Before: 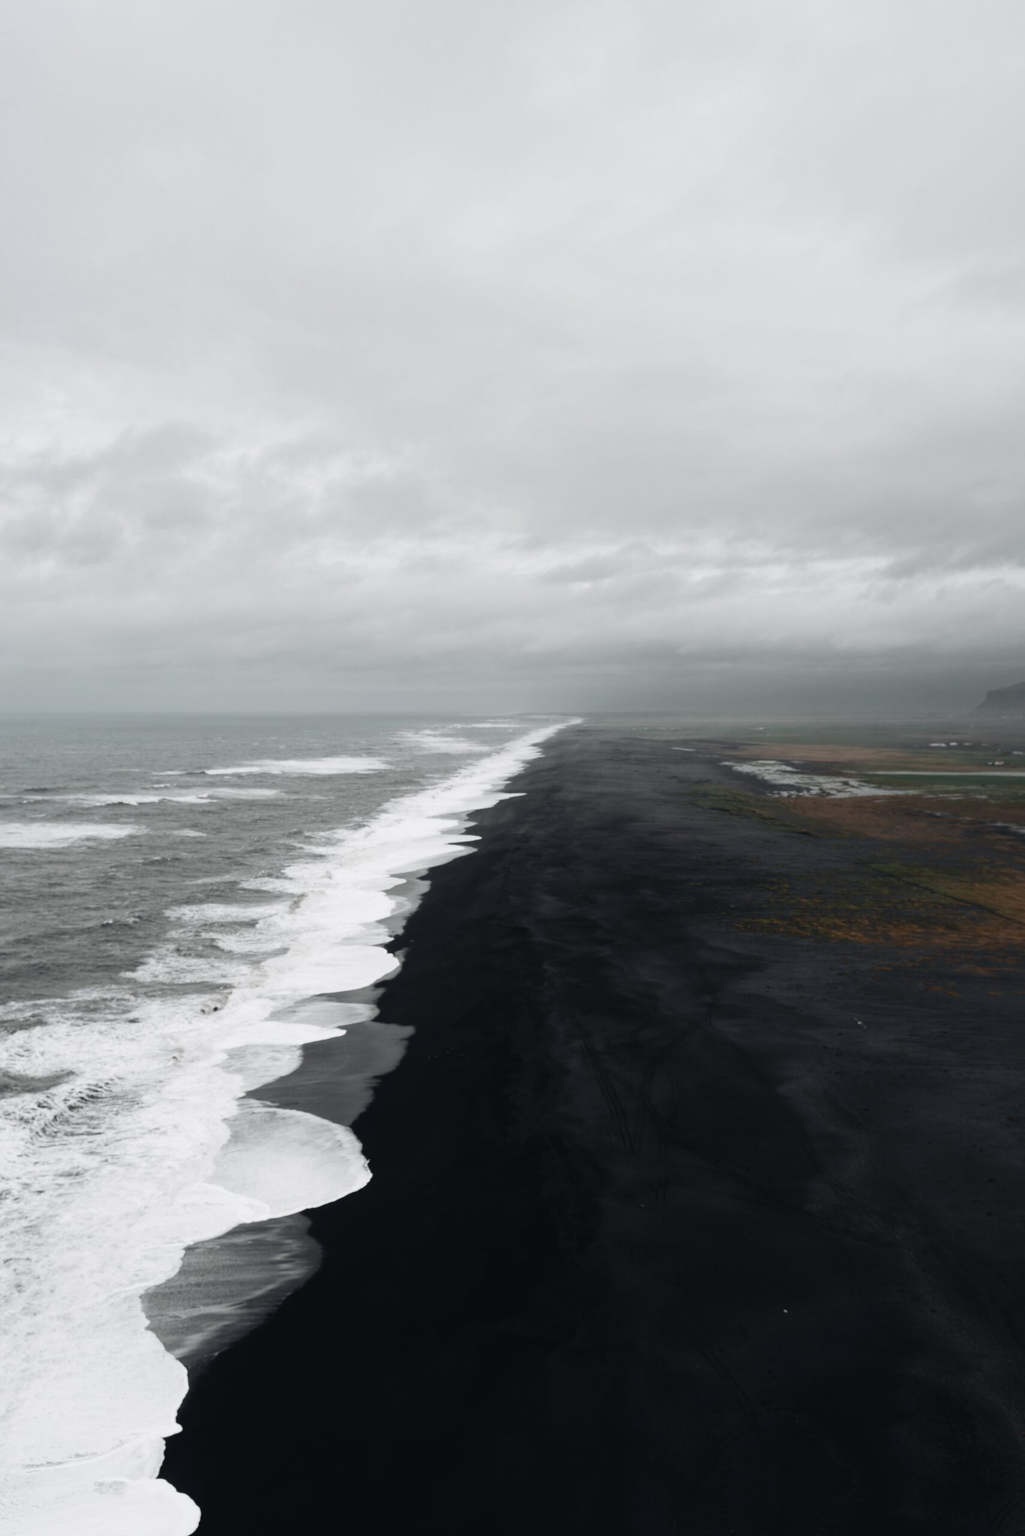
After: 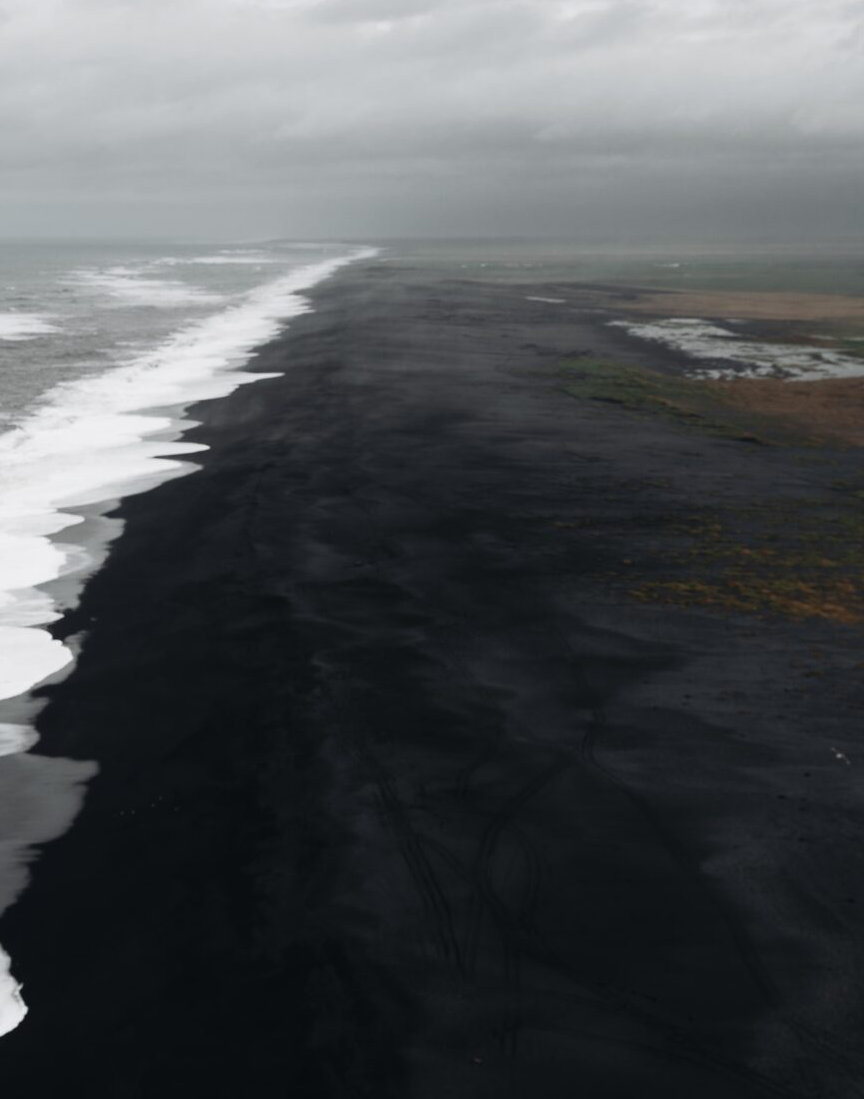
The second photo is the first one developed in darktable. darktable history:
crop: left 34.759%, top 37.091%, right 14.634%, bottom 19.966%
